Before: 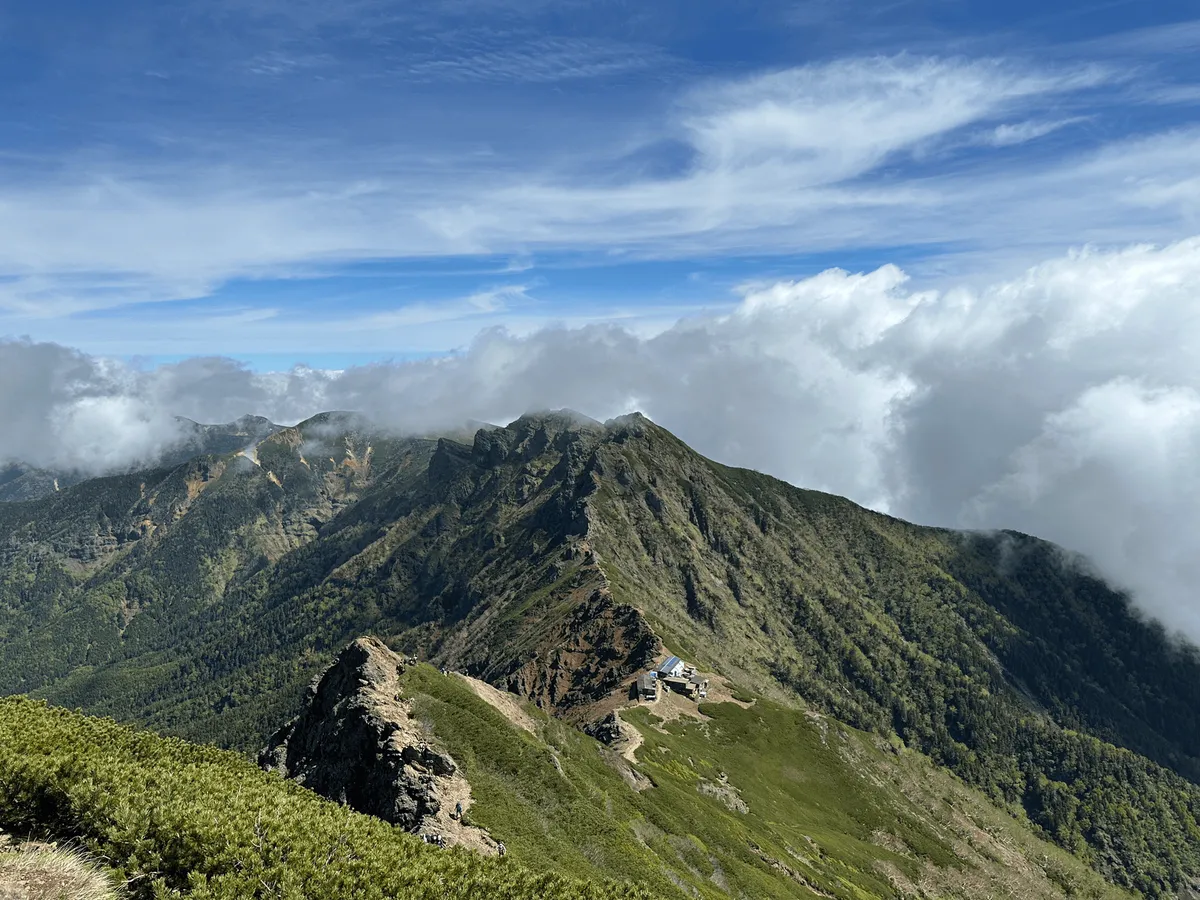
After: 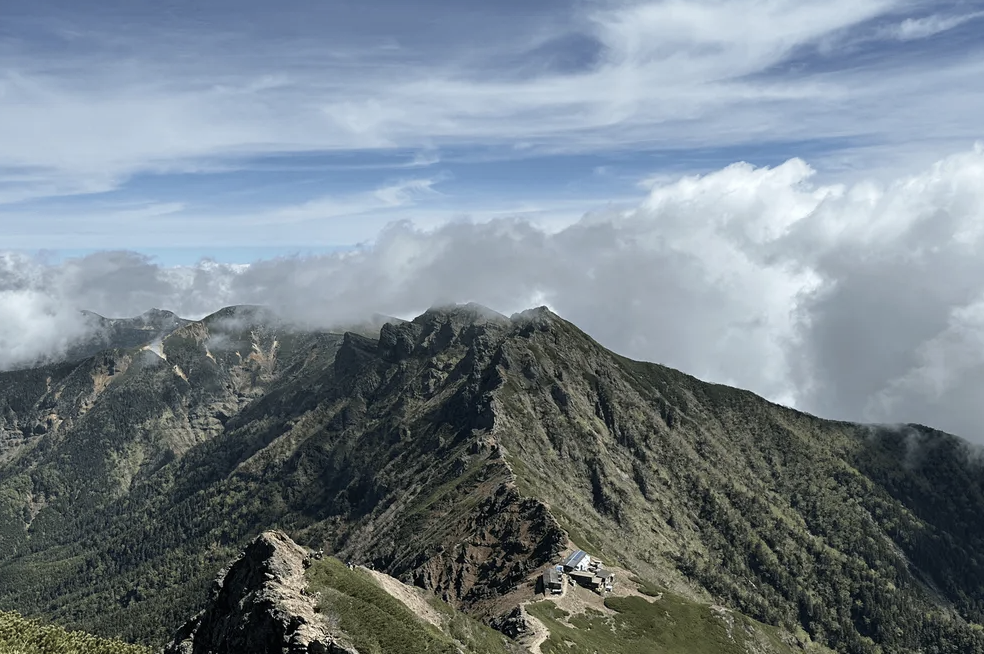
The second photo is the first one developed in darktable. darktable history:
crop: left 7.856%, top 11.836%, right 10.12%, bottom 15.387%
contrast brightness saturation: contrast 0.1, saturation -0.36
